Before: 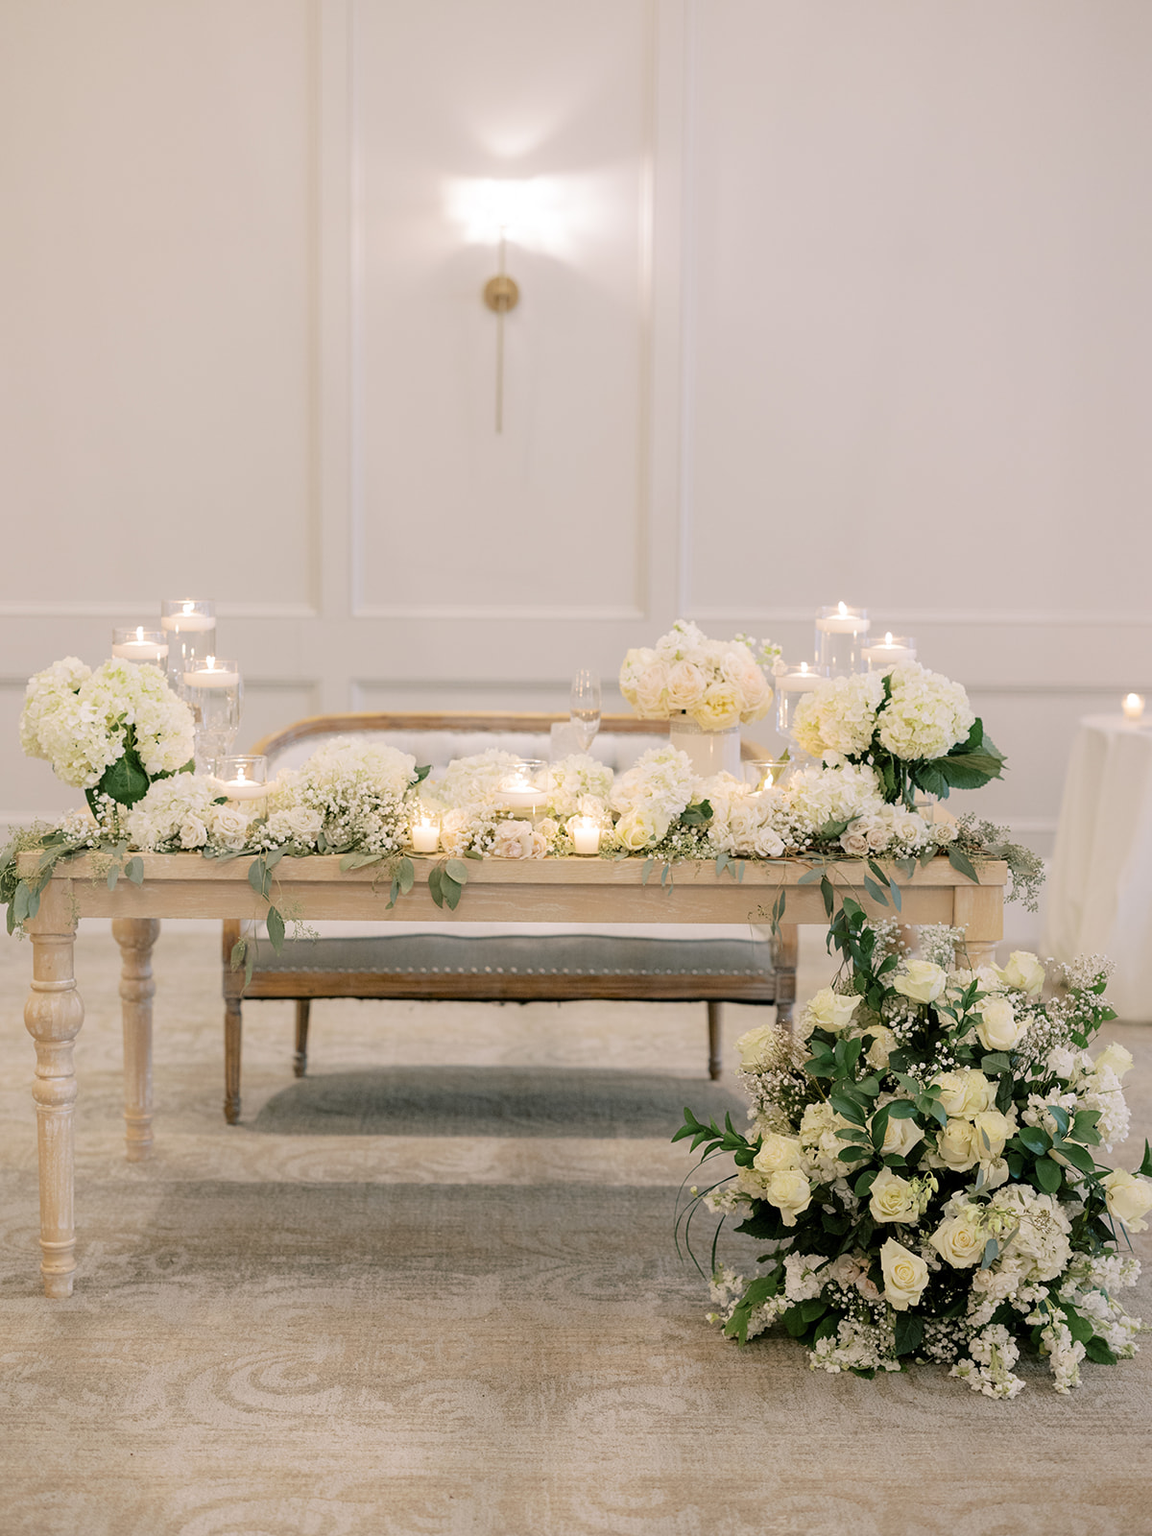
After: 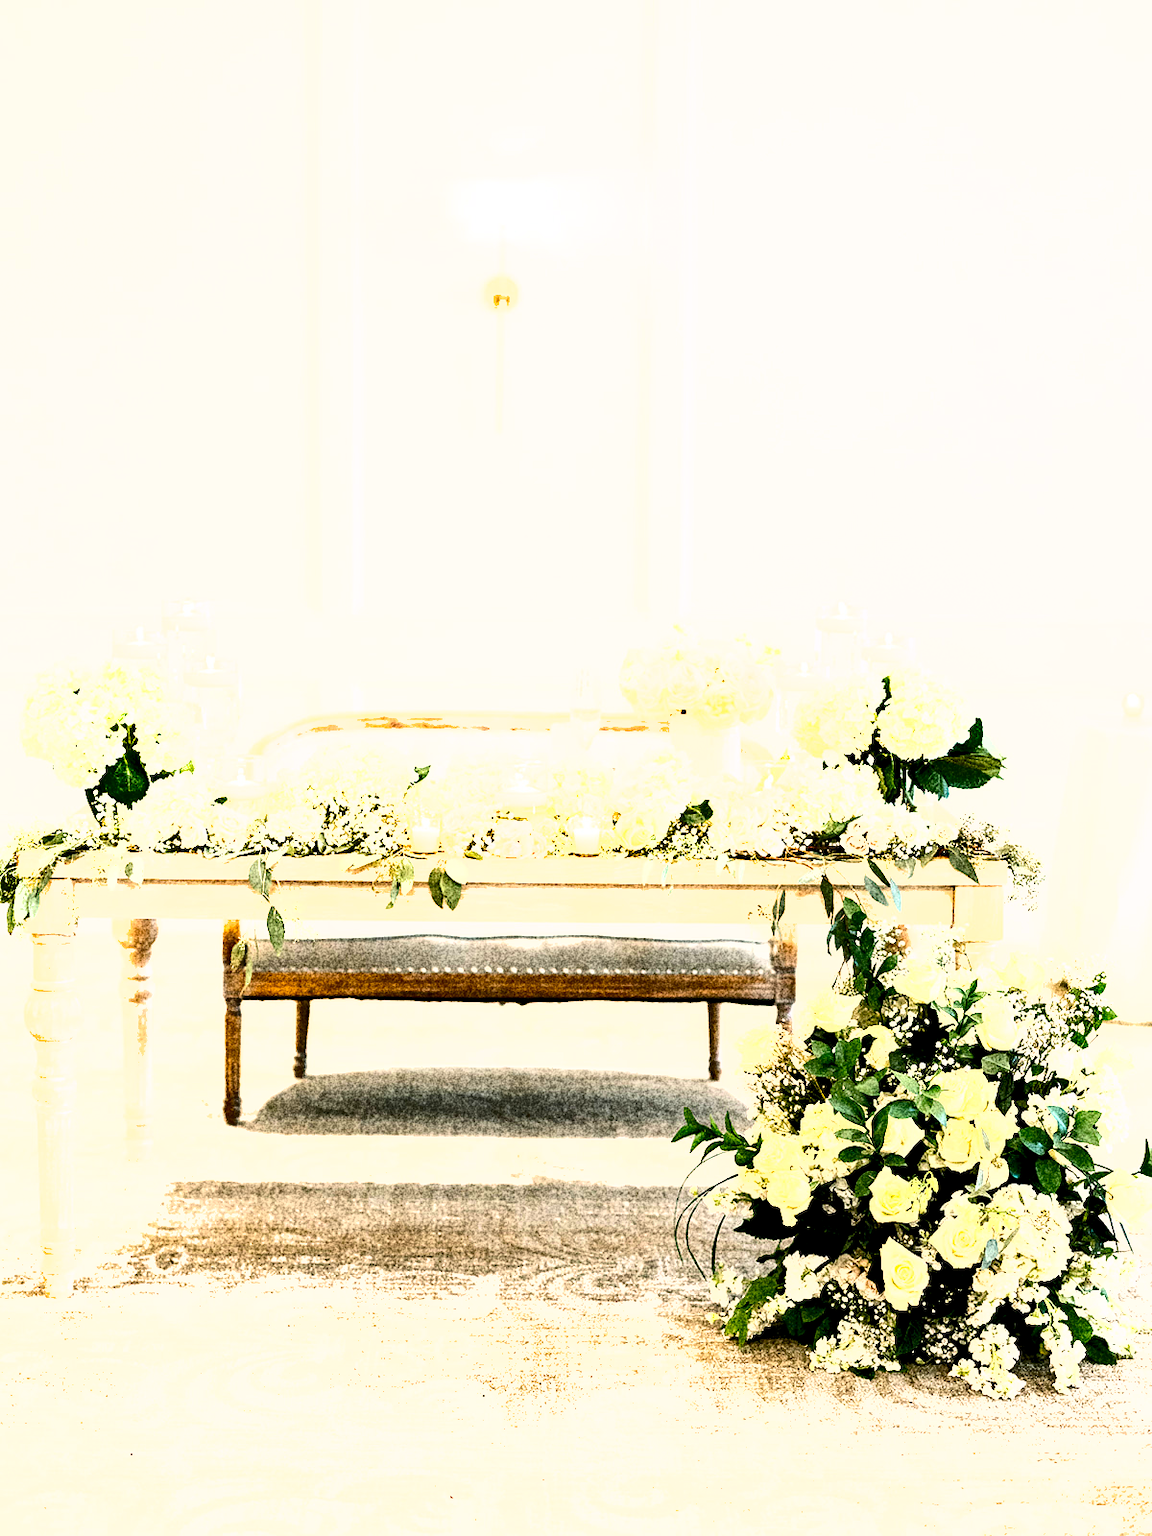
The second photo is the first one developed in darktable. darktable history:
color balance rgb: shadows lift › luminance -10%, power › luminance -9%, linear chroma grading › global chroma 10%, global vibrance 10%, contrast 15%, saturation formula JzAzBz (2021)
exposure: black level correction 0.016, exposure 1.774 EV, compensate highlight preservation false
shadows and highlights: low approximation 0.01, soften with gaussian
grain: coarseness 30.02 ISO, strength 100%
